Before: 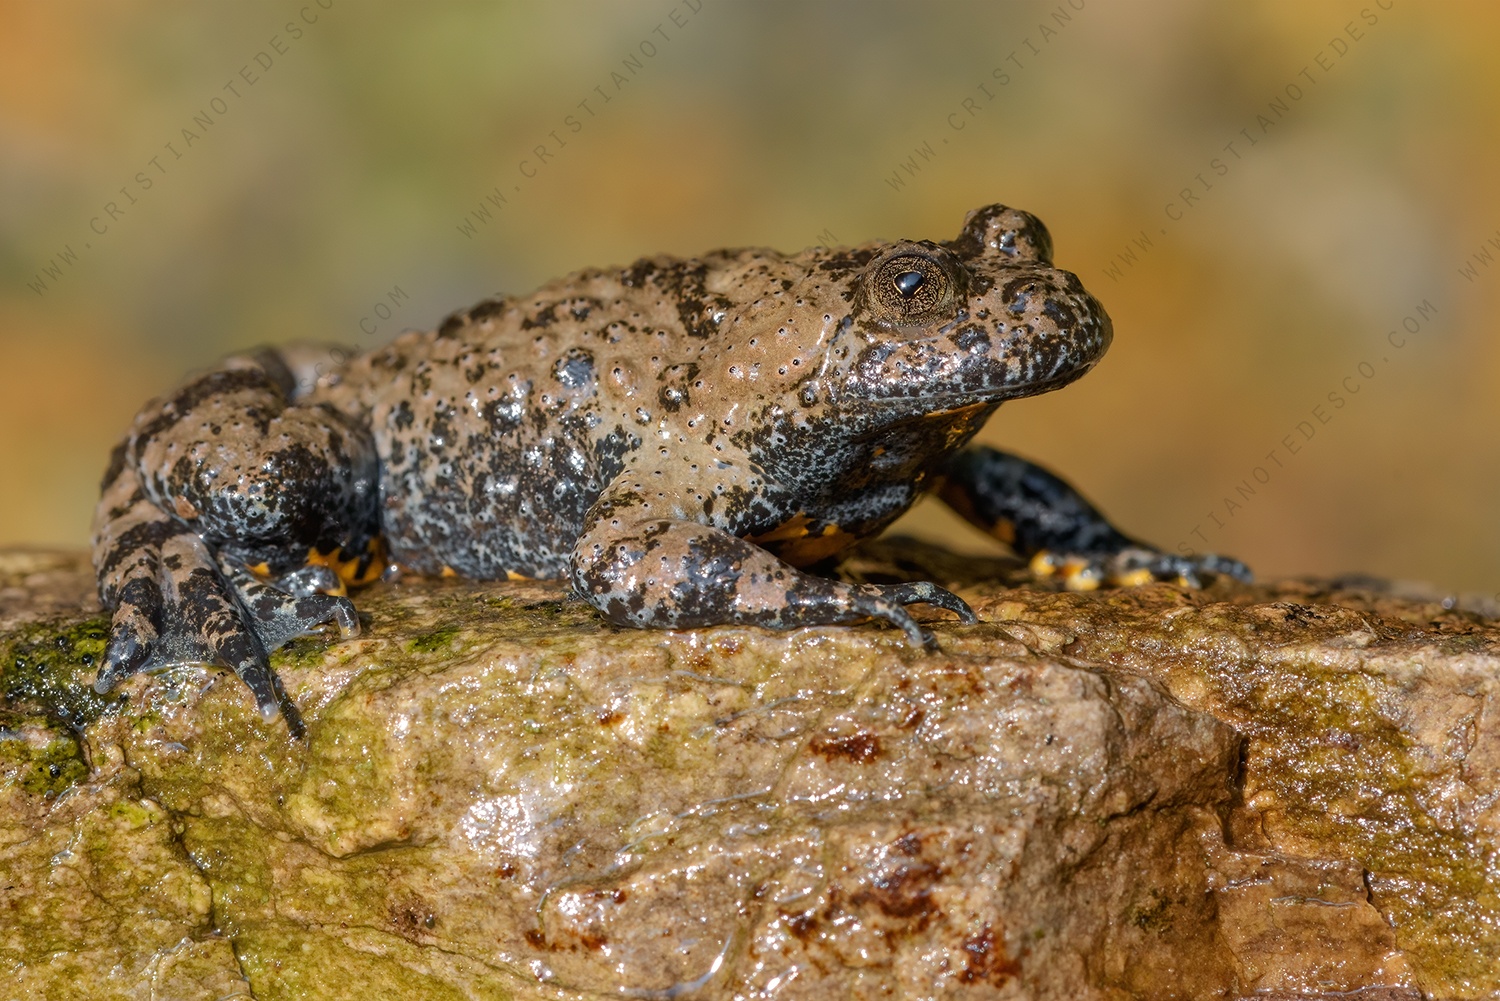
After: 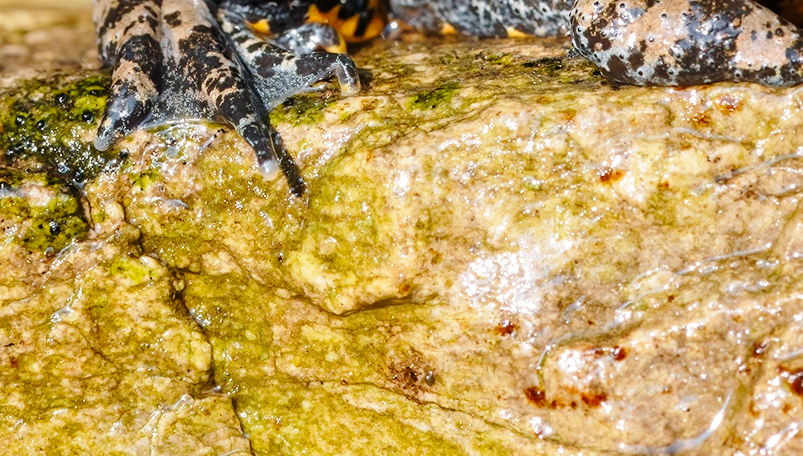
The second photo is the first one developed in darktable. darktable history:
crop and rotate: top 54.332%, right 46.421%, bottom 0.104%
base curve: curves: ch0 [(0, 0) (0.028, 0.03) (0.121, 0.232) (0.46, 0.748) (0.859, 0.968) (1, 1)], preserve colors none
